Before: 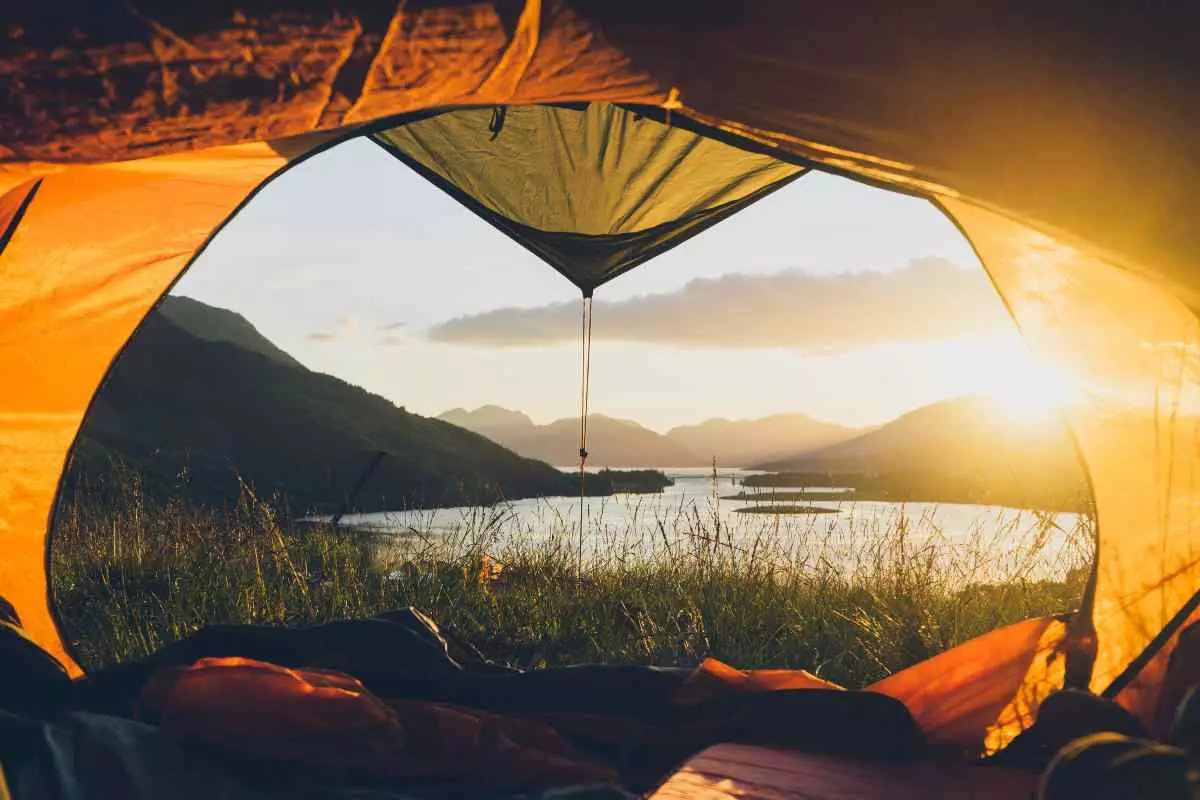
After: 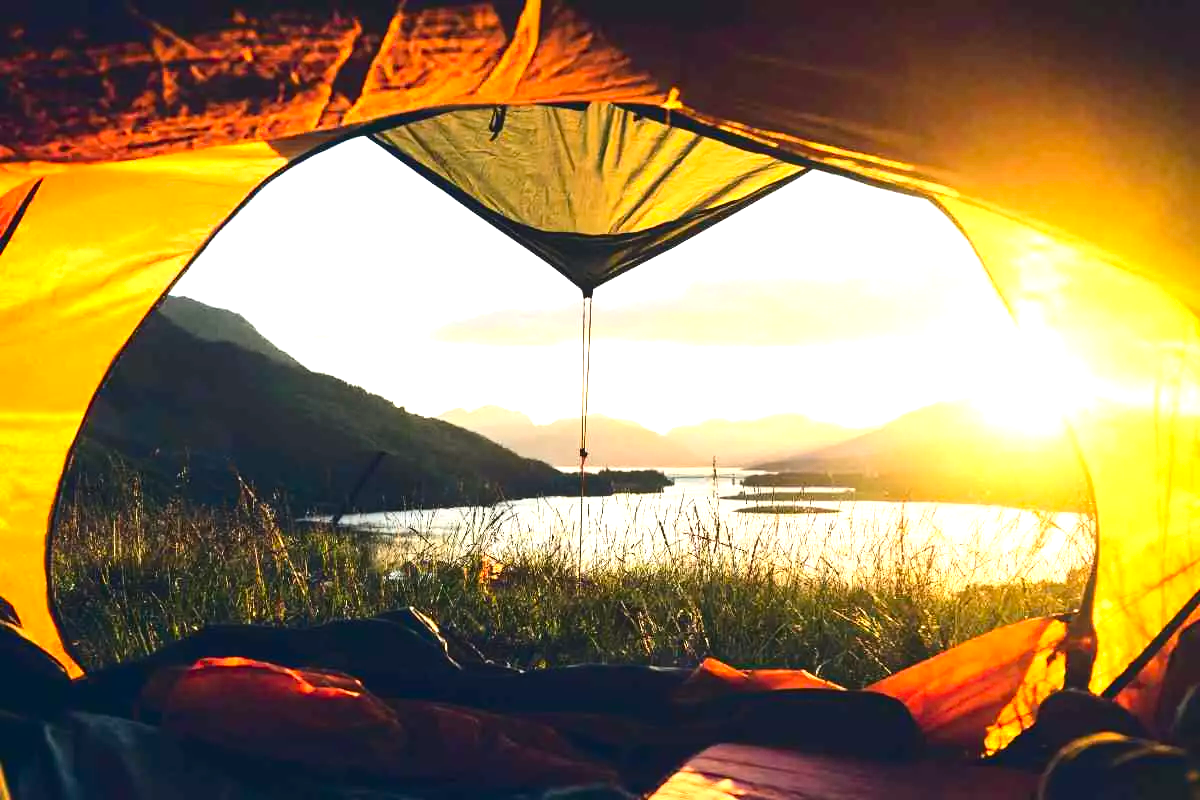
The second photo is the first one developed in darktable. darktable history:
exposure: black level correction 0, exposure 1.096 EV, compensate highlight preservation false
contrast brightness saturation: contrast 0.19, brightness -0.103, saturation 0.206
